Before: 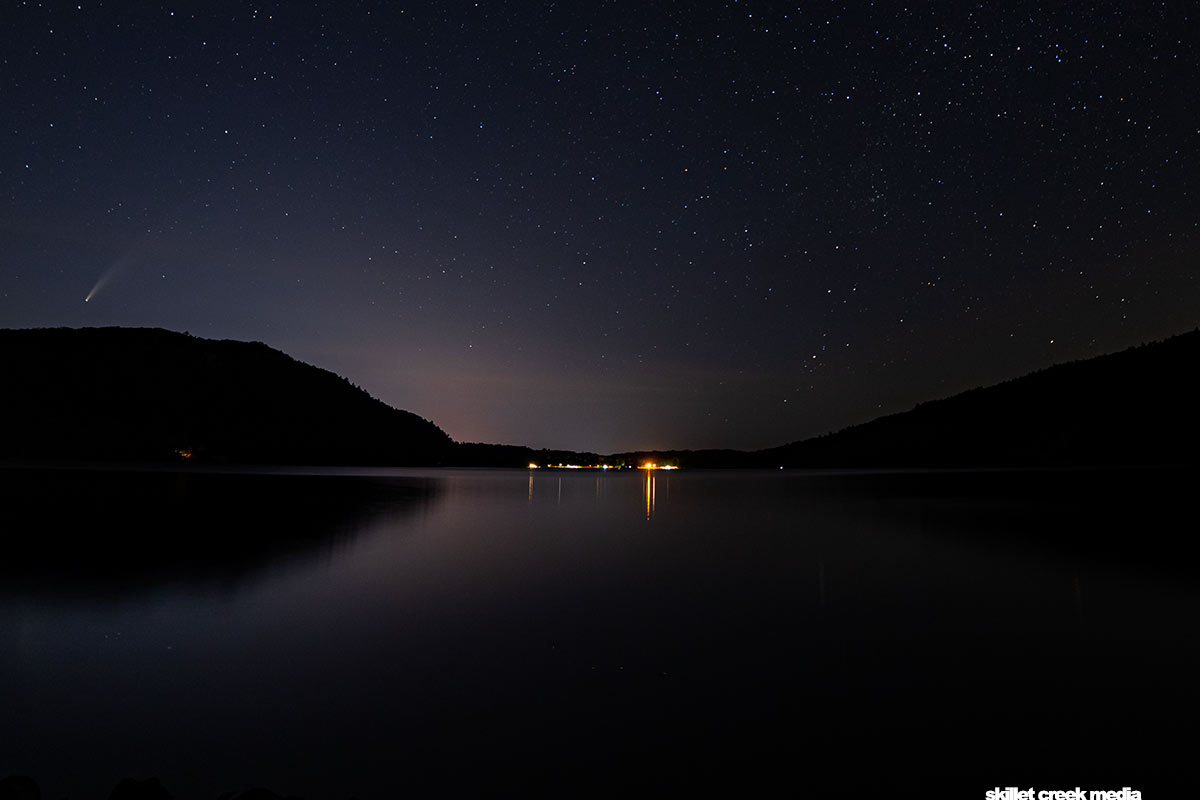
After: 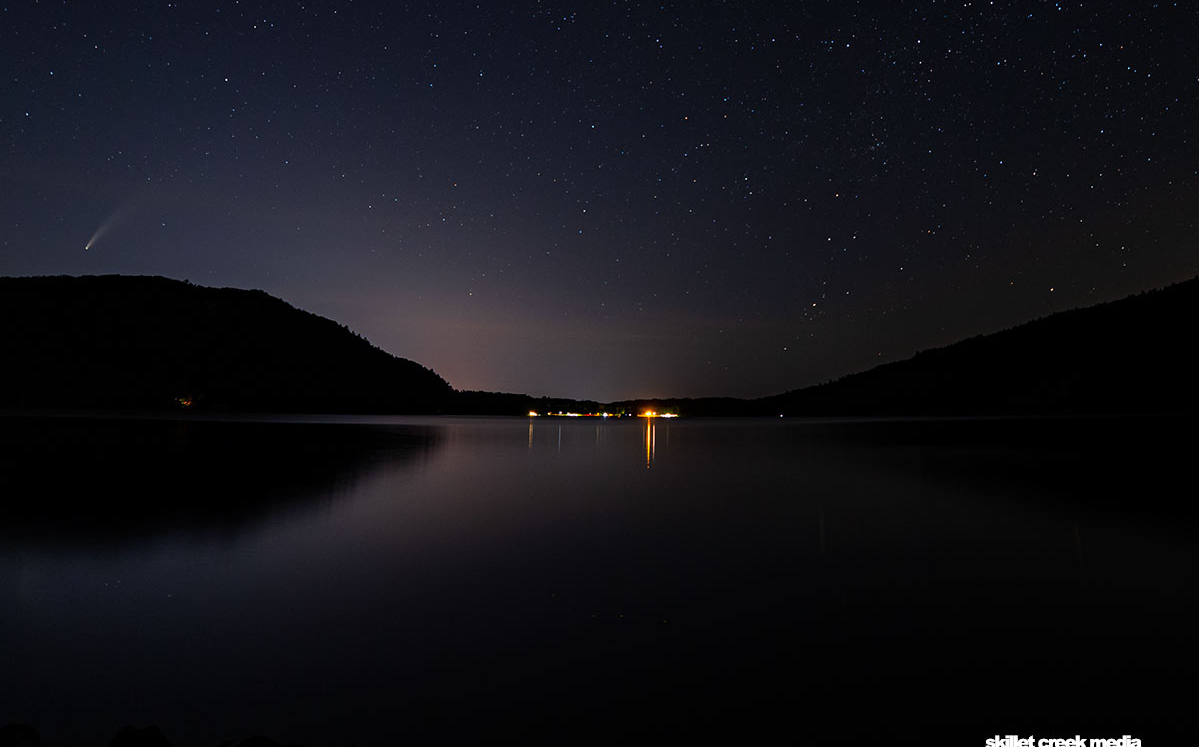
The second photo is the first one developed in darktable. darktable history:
crop and rotate: top 6.598%
